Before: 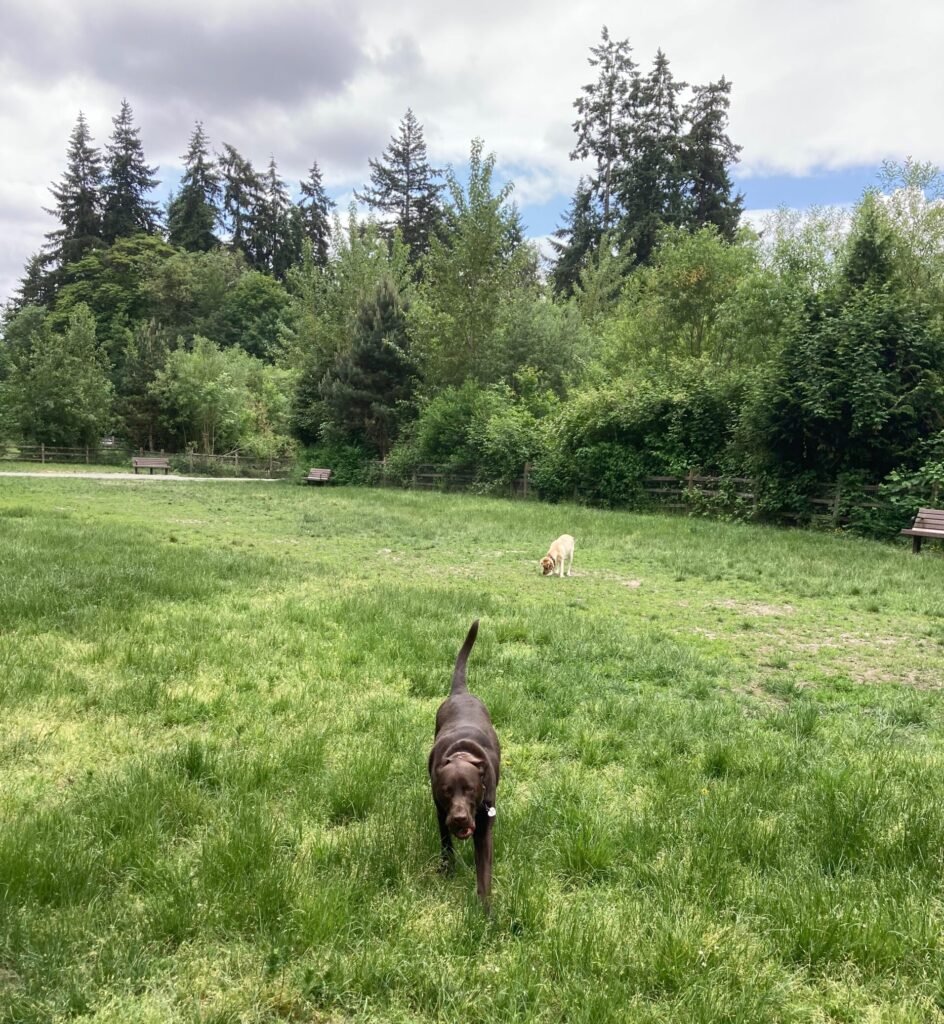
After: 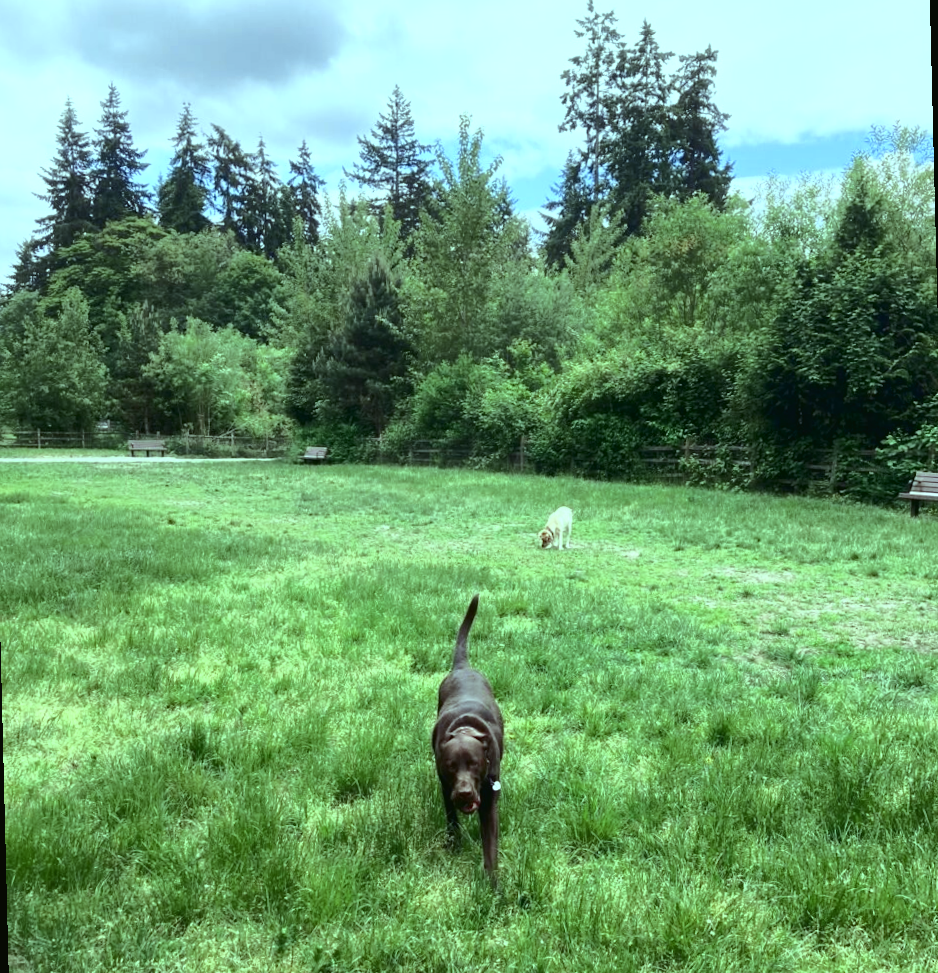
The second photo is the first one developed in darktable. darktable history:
rotate and perspective: rotation -1.42°, crop left 0.016, crop right 0.984, crop top 0.035, crop bottom 0.965
white balance: red 0.98, blue 1.034
tone curve: curves: ch0 [(0, 0.021) (0.059, 0.053) (0.212, 0.18) (0.337, 0.304) (0.495, 0.505) (0.725, 0.731) (0.89, 0.919) (1, 1)]; ch1 [(0, 0) (0.094, 0.081) (0.311, 0.282) (0.421, 0.417) (0.479, 0.475) (0.54, 0.55) (0.615, 0.65) (0.683, 0.688) (1, 1)]; ch2 [(0, 0) (0.257, 0.217) (0.44, 0.431) (0.498, 0.507) (0.603, 0.598) (1, 1)], color space Lab, independent channels, preserve colors none
color balance: mode lift, gamma, gain (sRGB), lift [0.997, 0.979, 1.021, 1.011], gamma [1, 1.084, 0.916, 0.998], gain [1, 0.87, 1.13, 1.101], contrast 4.55%, contrast fulcrum 38.24%, output saturation 104.09%
